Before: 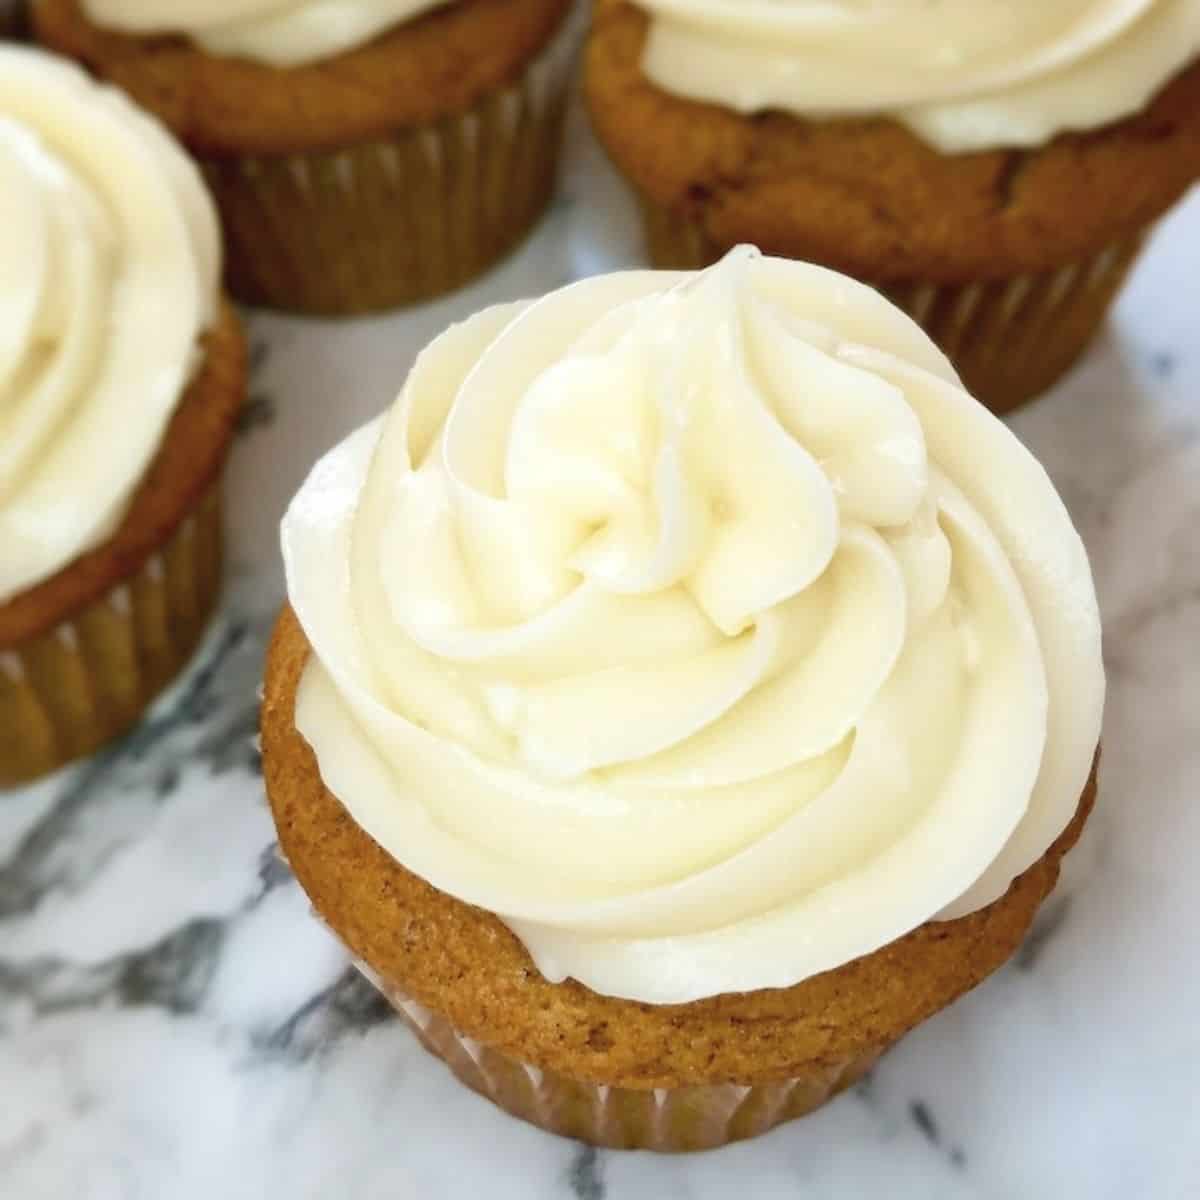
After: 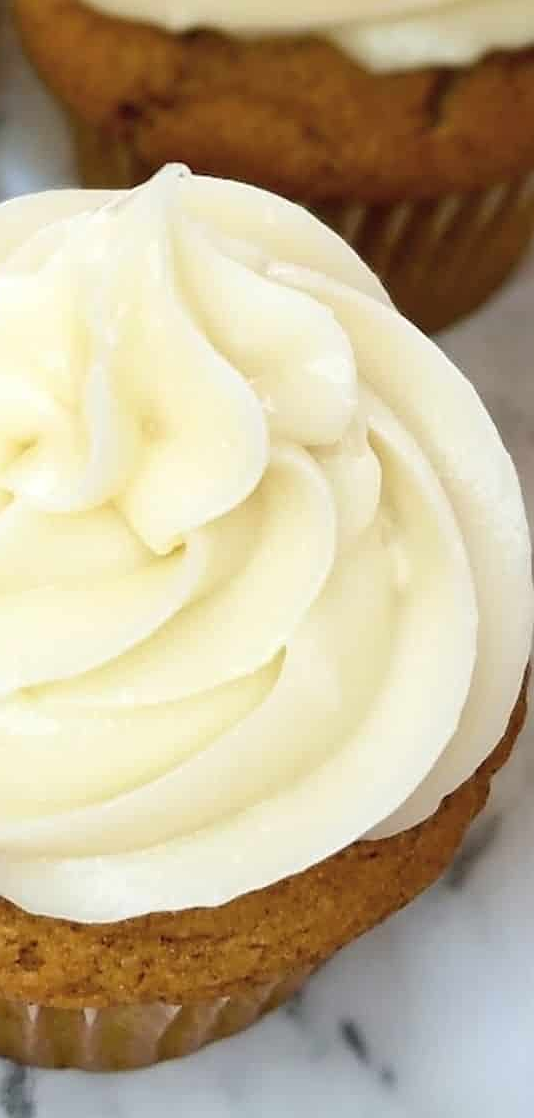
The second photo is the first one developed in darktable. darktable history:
crop: left 47.543%, top 6.796%, right 7.896%
exposure: compensate exposure bias true, compensate highlight preservation false
sharpen: on, module defaults
